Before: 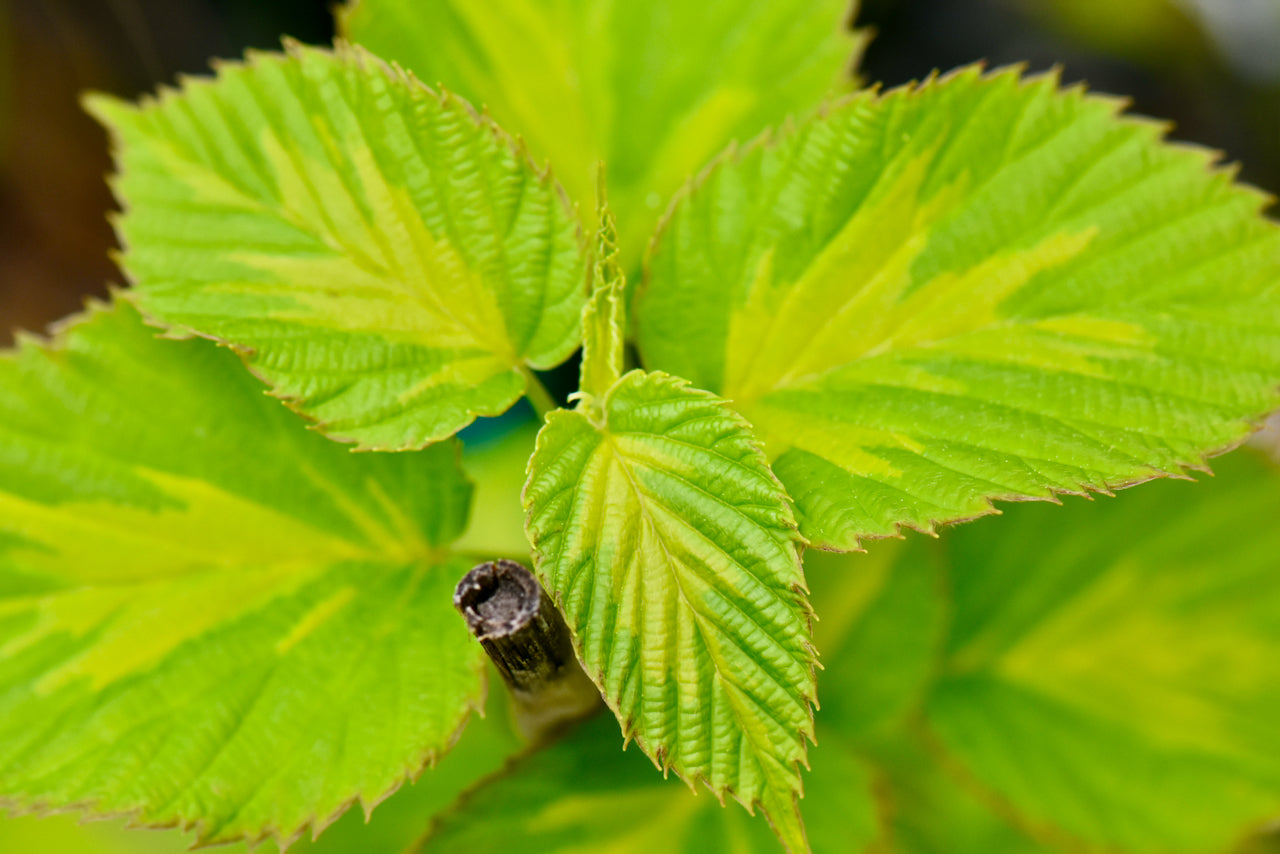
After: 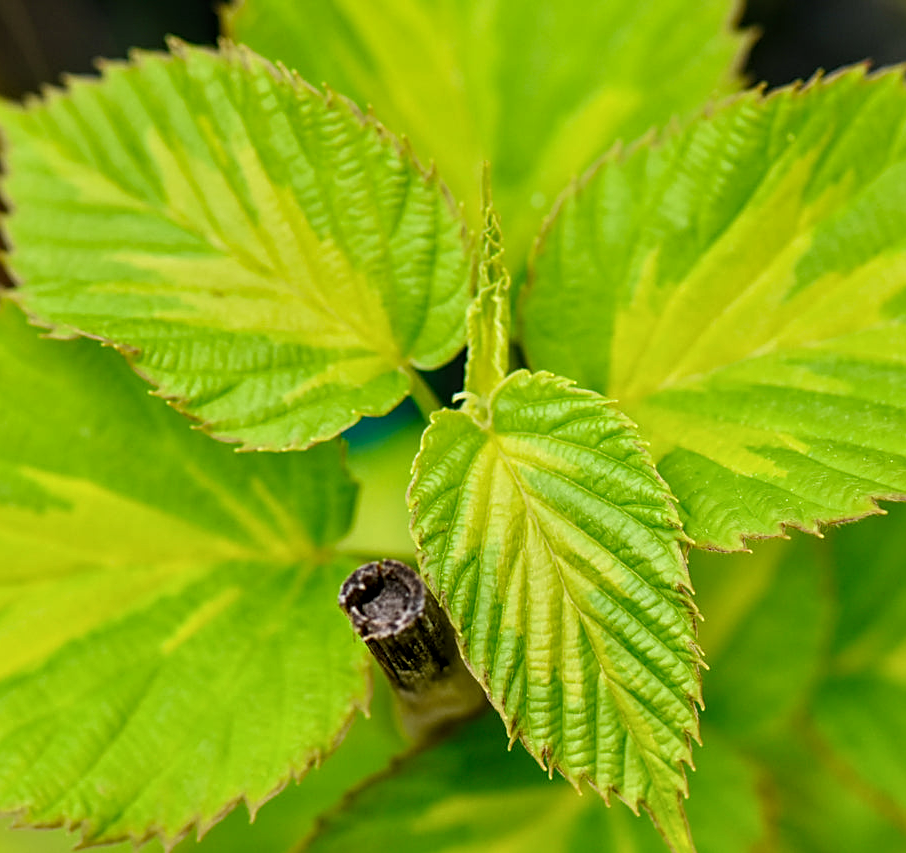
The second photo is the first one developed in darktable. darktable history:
crop and rotate: left 9.061%, right 20.142%
local contrast: on, module defaults
sharpen: on, module defaults
